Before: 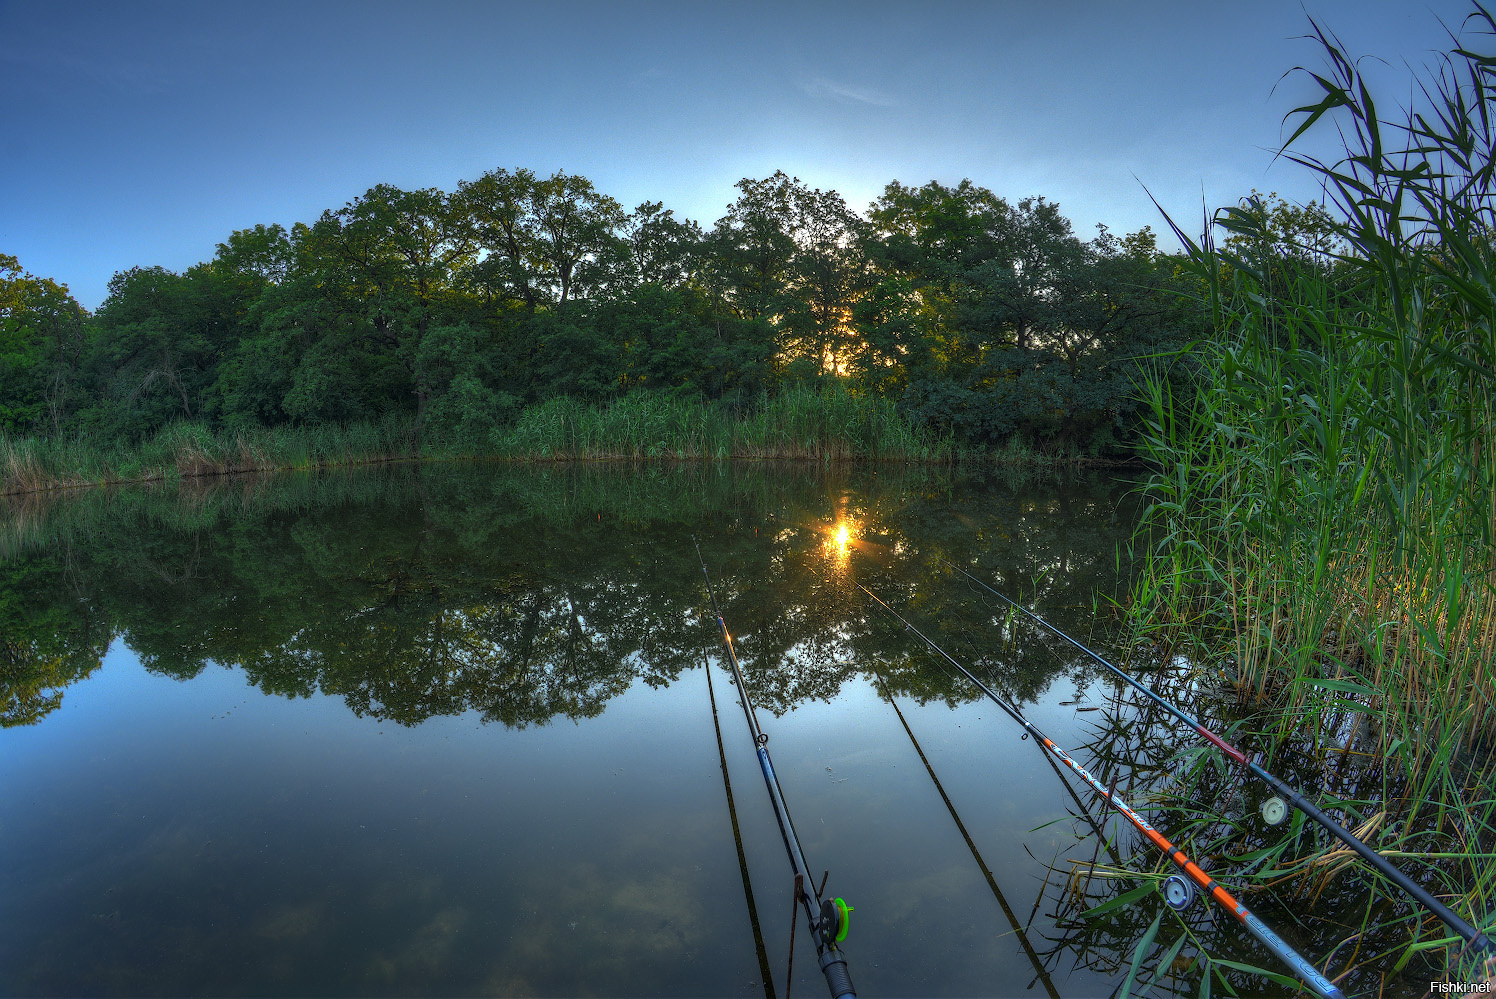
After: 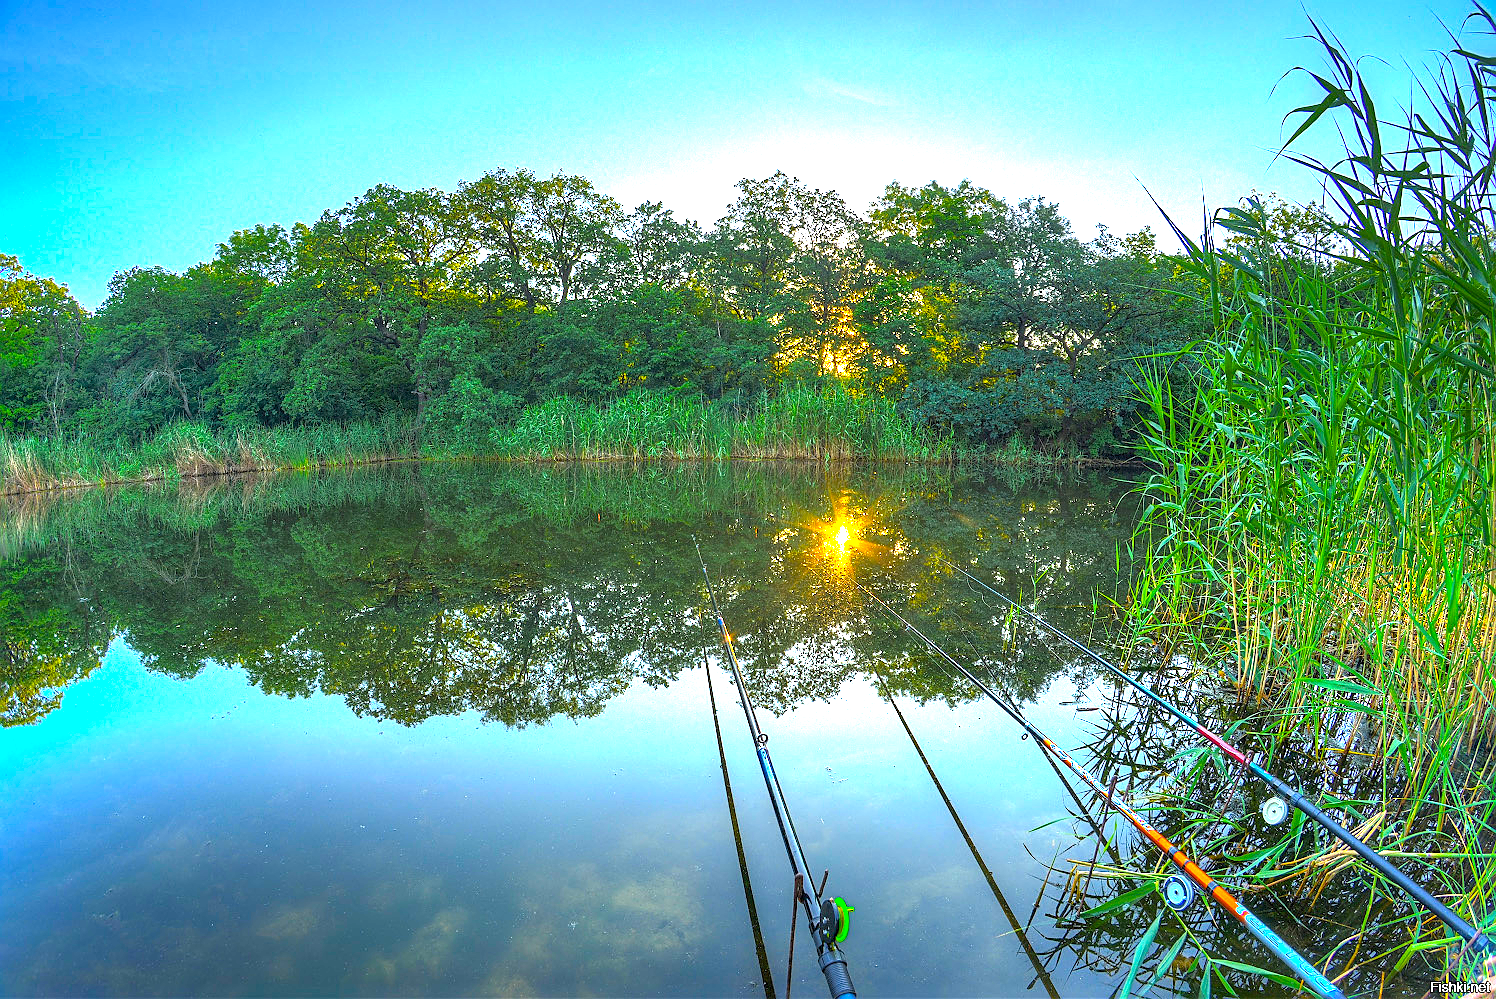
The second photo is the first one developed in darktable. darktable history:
exposure: exposure 2.04 EV, compensate highlight preservation false
sharpen: on, module defaults
color balance rgb: linear chroma grading › global chroma 15%, perceptual saturation grading › global saturation 30%
